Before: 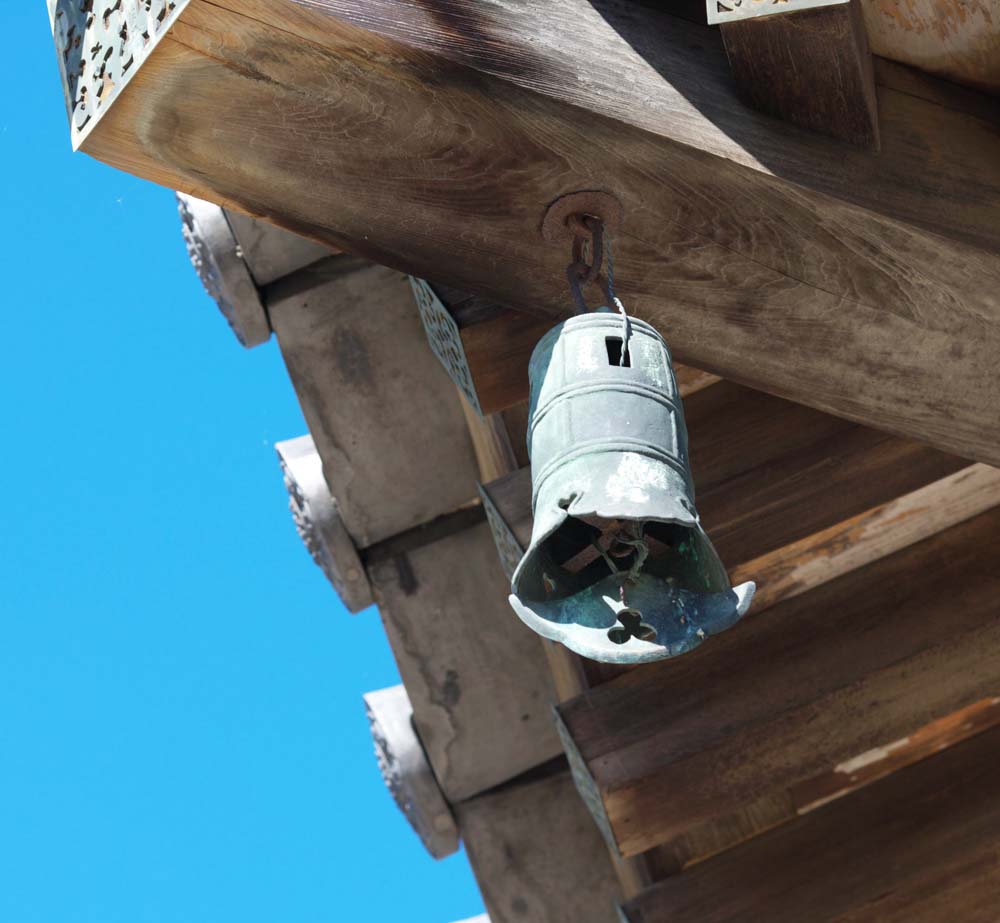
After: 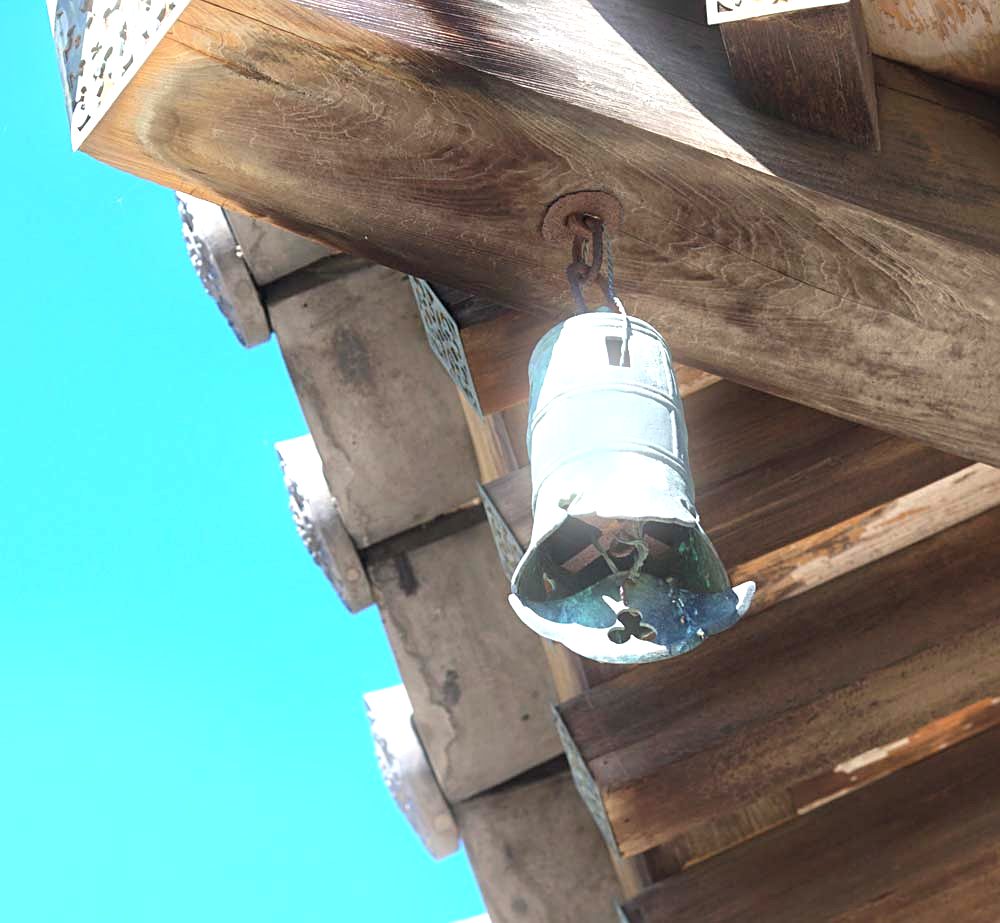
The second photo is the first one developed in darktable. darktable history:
sharpen: on, module defaults
exposure: black level correction 0, exposure 1 EV, compensate exposure bias true, compensate highlight preservation false
bloom: size 9%, threshold 100%, strength 7%
contrast brightness saturation: saturation -0.04
